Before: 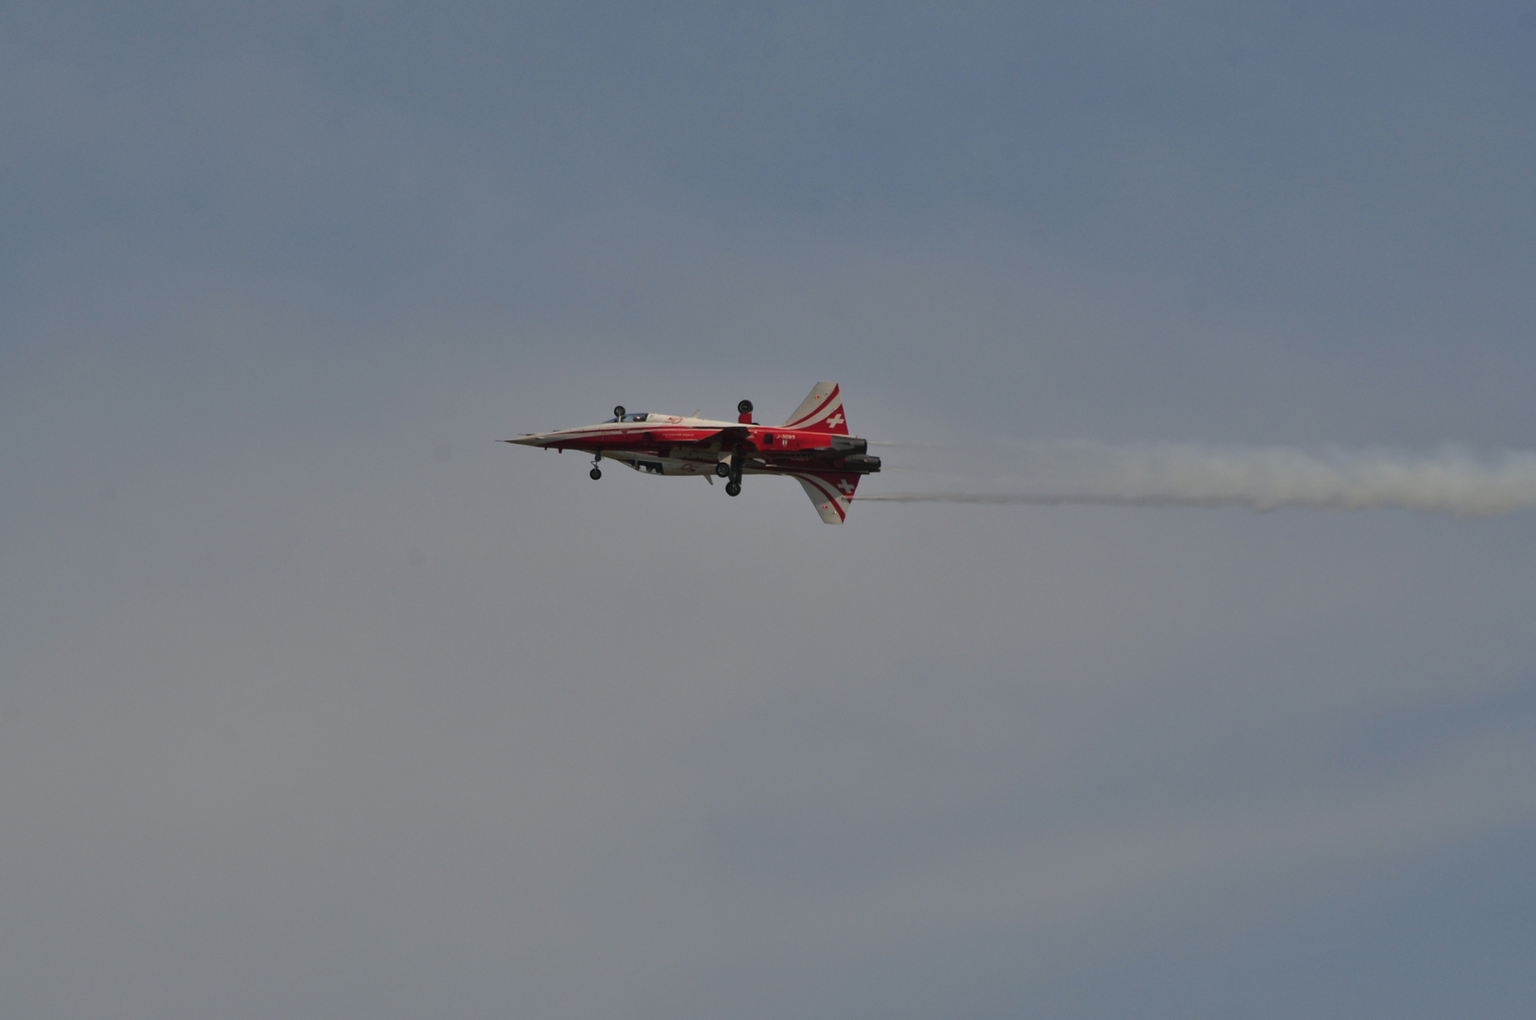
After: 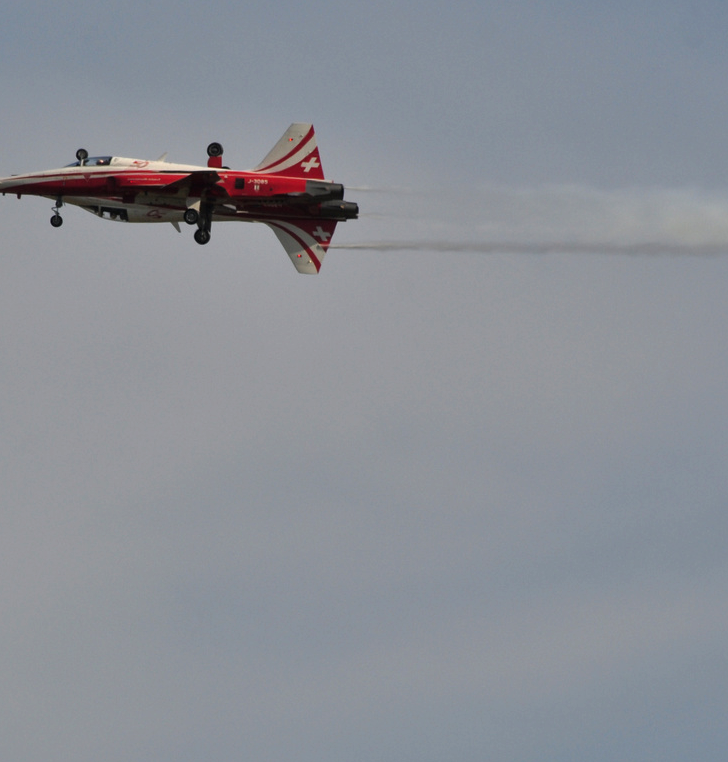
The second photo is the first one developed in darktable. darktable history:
tone equalizer: -8 EV -0.446 EV, -7 EV -0.373 EV, -6 EV -0.317 EV, -5 EV -0.196 EV, -3 EV 0.237 EV, -2 EV 0.359 EV, -1 EV 0.412 EV, +0 EV 0.425 EV
local contrast: mode bilateral grid, contrast 20, coarseness 50, detail 119%, midtone range 0.2
crop: left 35.341%, top 26.043%, right 19.853%, bottom 3.374%
